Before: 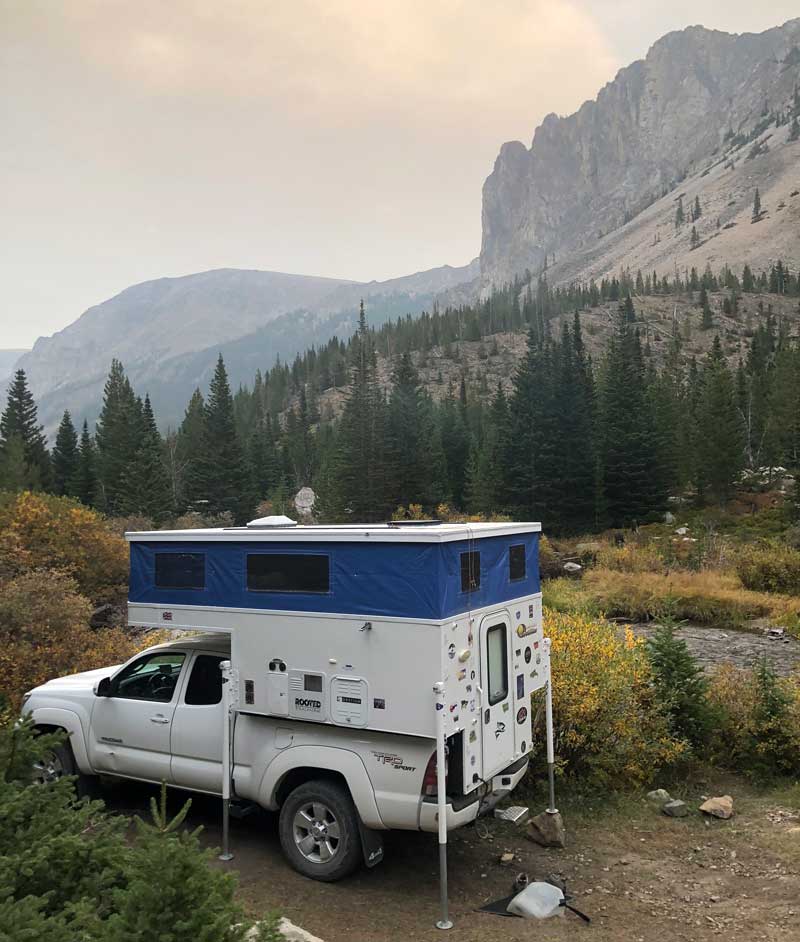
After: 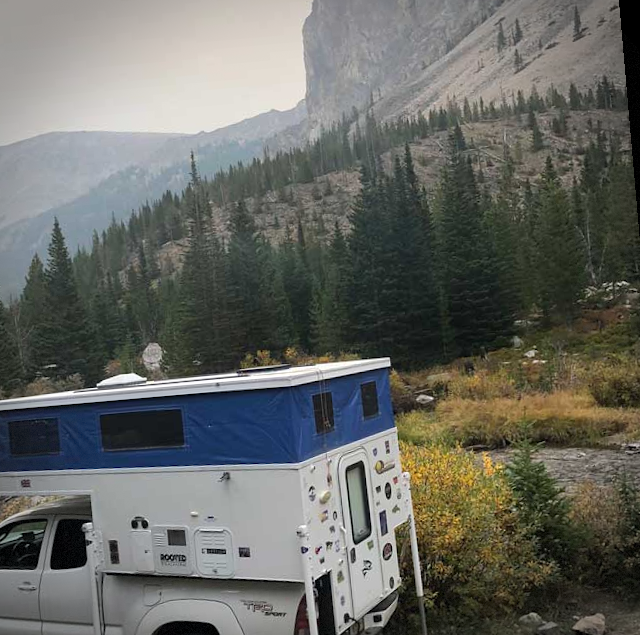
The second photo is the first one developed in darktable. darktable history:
crop: left 19.159%, top 9.58%, bottom 9.58%
vignetting: dithering 8-bit output, unbound false
rotate and perspective: rotation -5°, crop left 0.05, crop right 0.952, crop top 0.11, crop bottom 0.89
